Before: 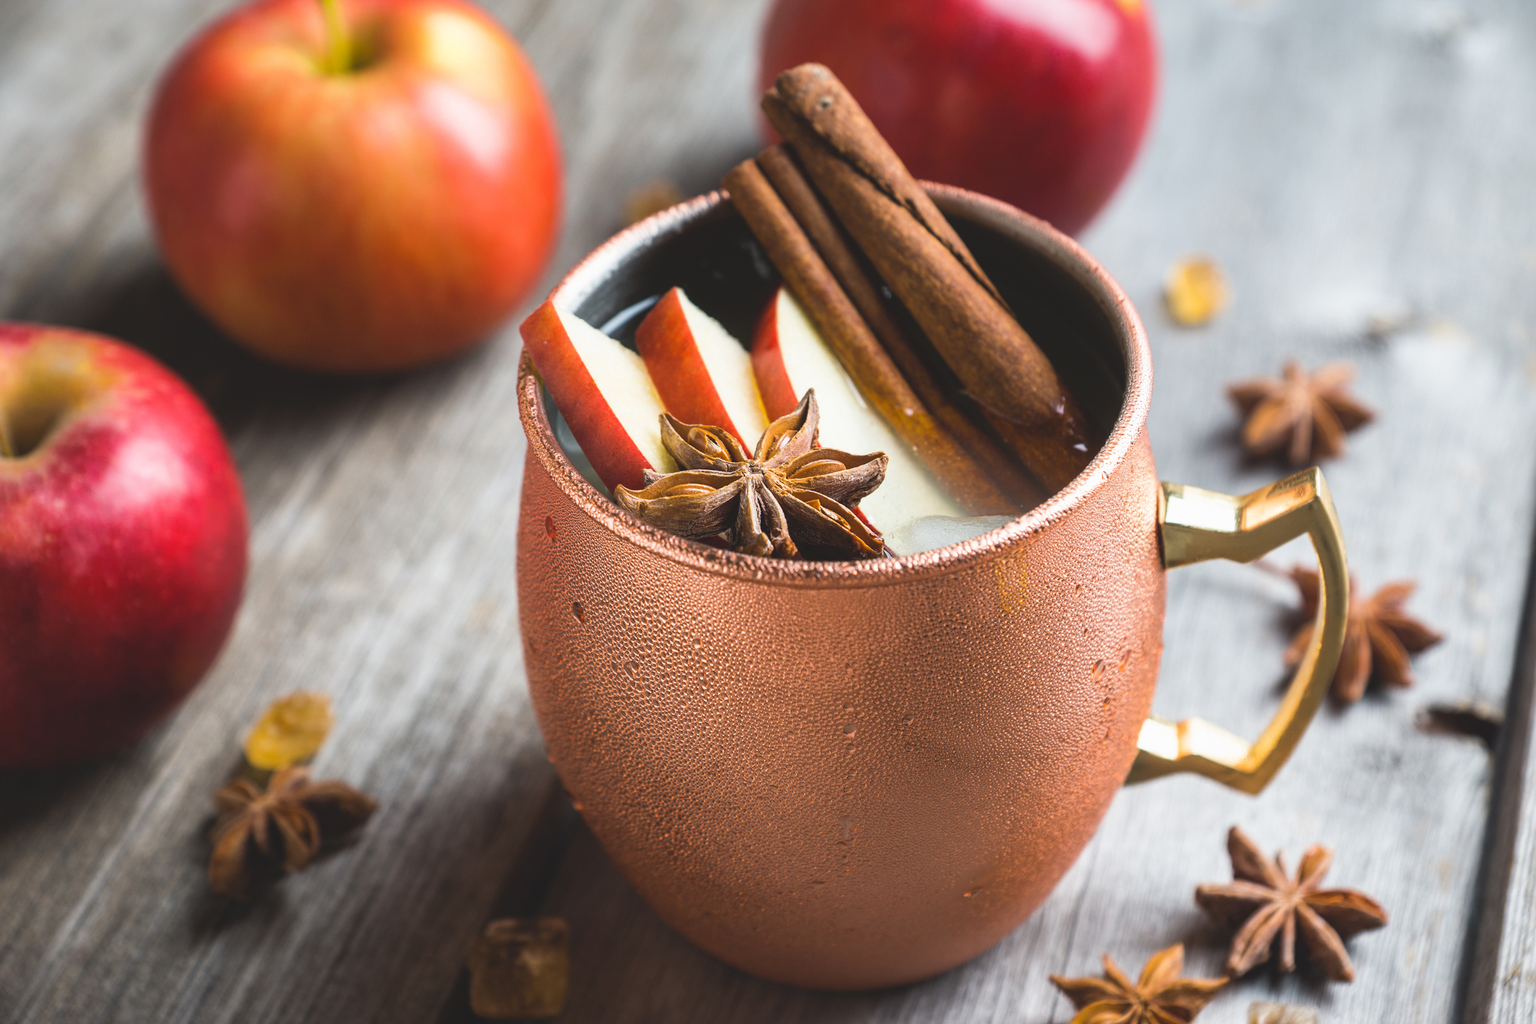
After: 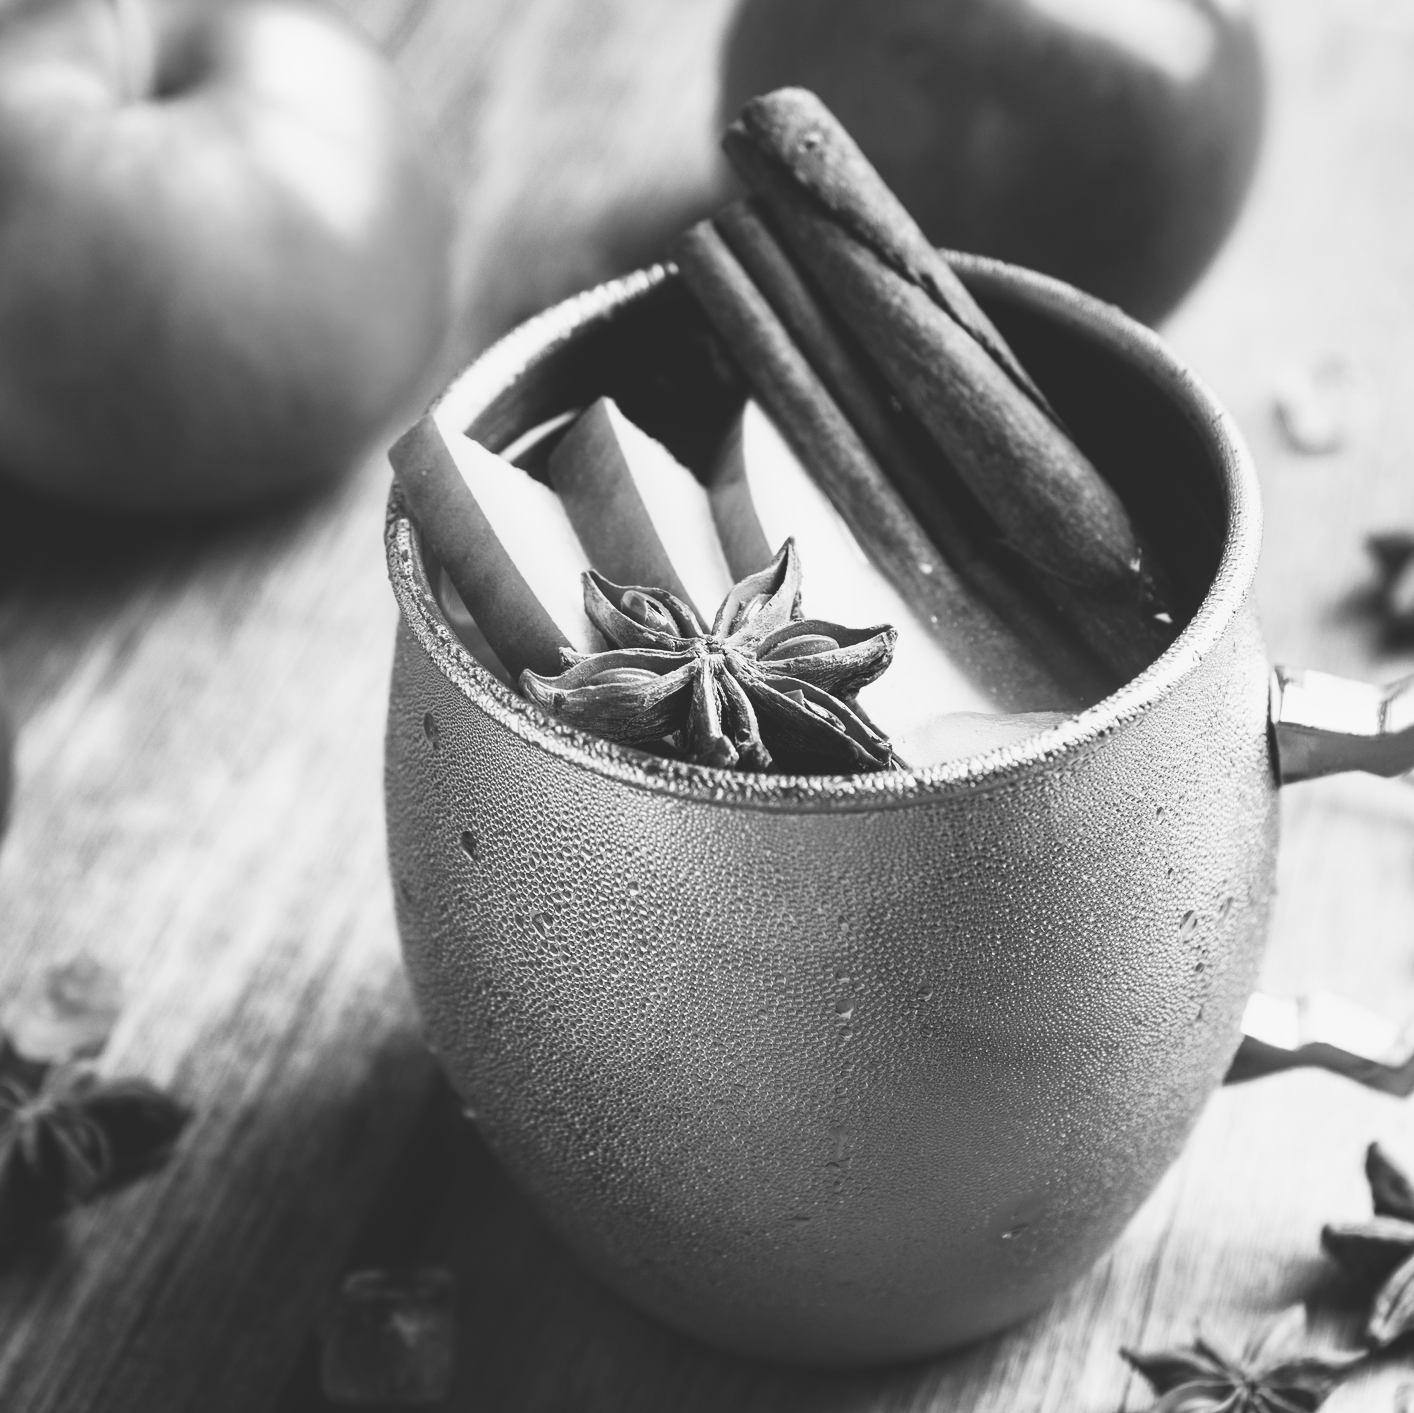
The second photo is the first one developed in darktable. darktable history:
tone curve: curves: ch0 [(0, 0) (0.003, 0.142) (0.011, 0.142) (0.025, 0.147) (0.044, 0.147) (0.069, 0.152) (0.1, 0.16) (0.136, 0.172) (0.177, 0.193) (0.224, 0.221) (0.277, 0.264) (0.335, 0.322) (0.399, 0.399) (0.468, 0.49) (0.543, 0.593) (0.623, 0.723) (0.709, 0.841) (0.801, 0.925) (0.898, 0.976) (1, 1)], preserve colors none
monochrome: a -35.87, b 49.73, size 1.7
crop and rotate: left 15.546%, right 17.787%
